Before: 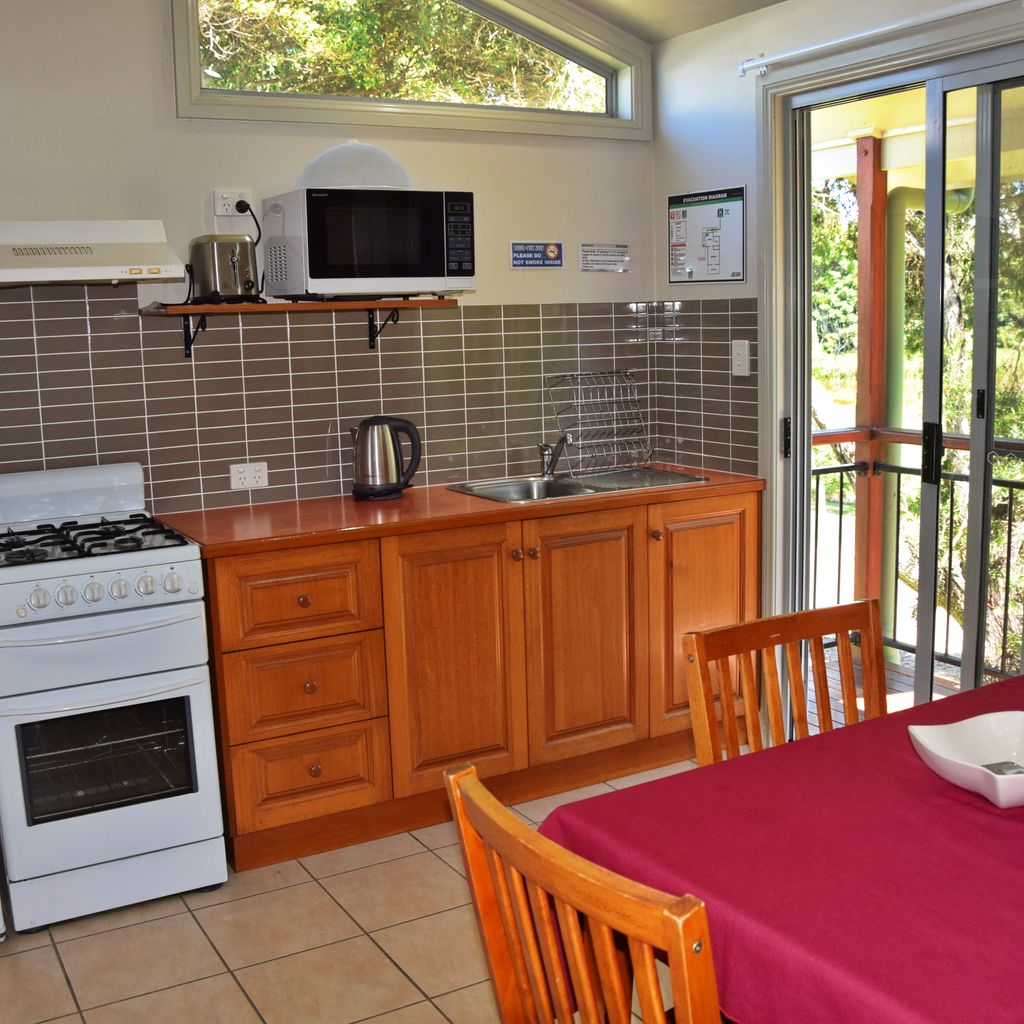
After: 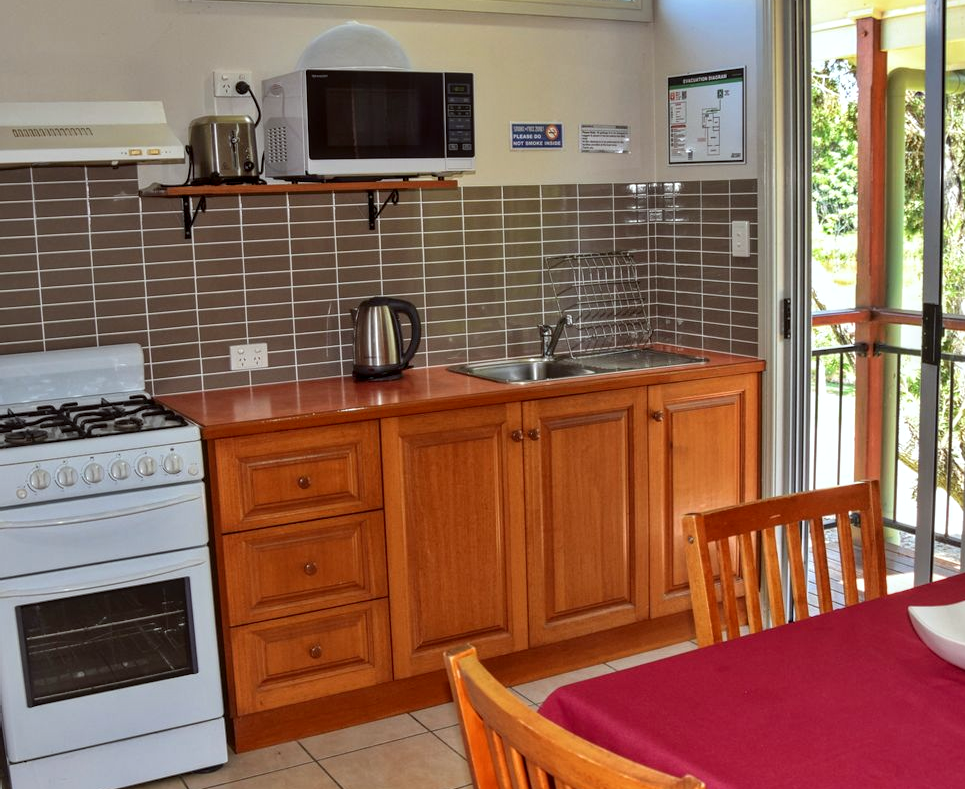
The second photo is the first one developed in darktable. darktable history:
color correction: highlights a* -2.73, highlights b* -2.09, shadows a* 2.41, shadows b* 2.73
local contrast: on, module defaults
crop and rotate: angle 0.03°, top 11.643%, right 5.651%, bottom 11.189%
